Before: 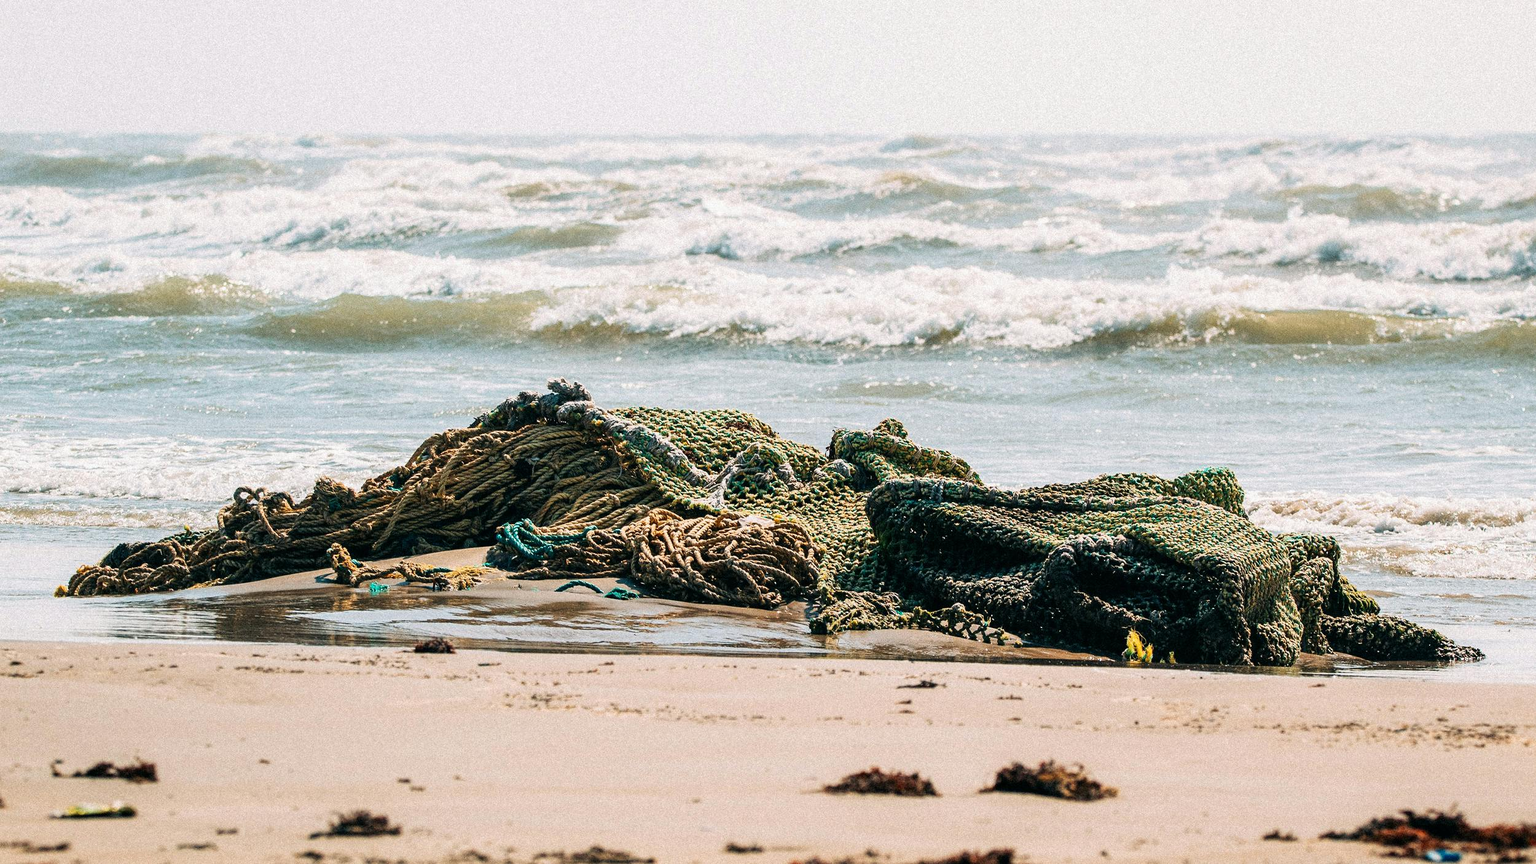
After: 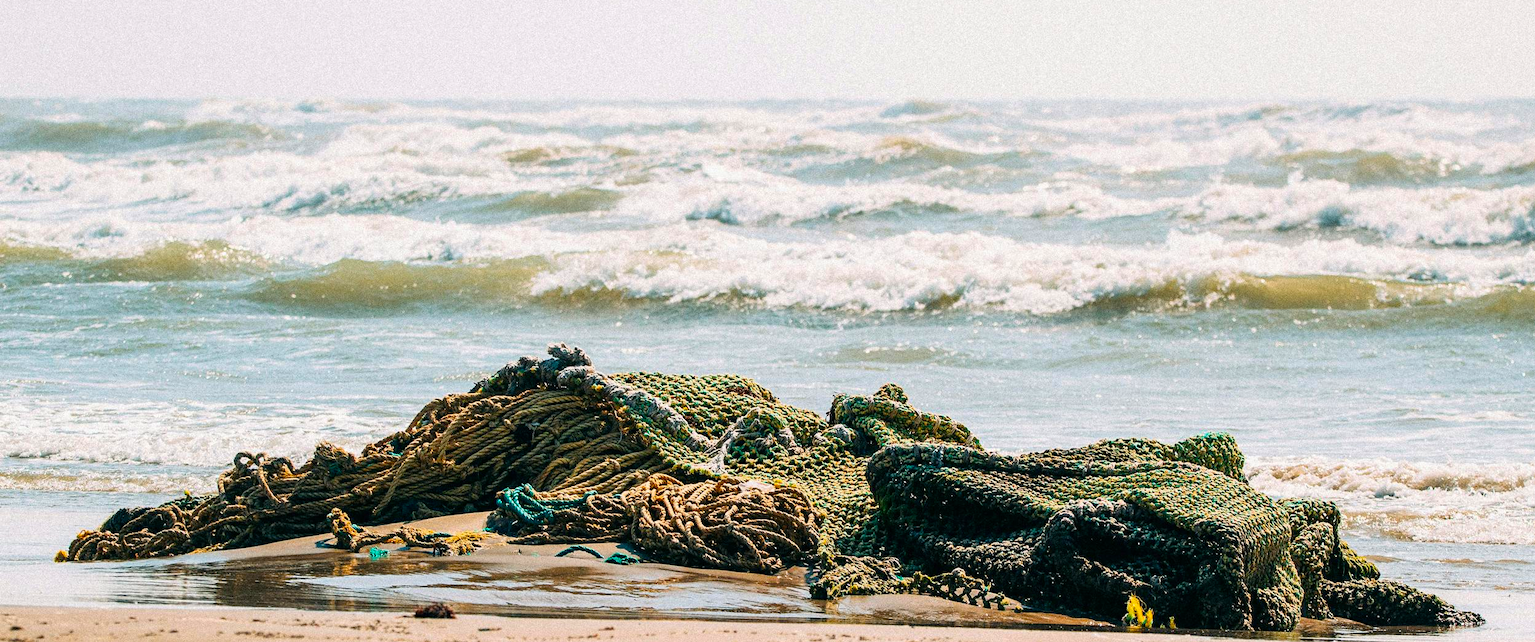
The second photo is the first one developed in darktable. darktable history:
crop: top 4.116%, bottom 21.501%
contrast brightness saturation: contrast 0.038, saturation 0.154
color balance rgb: perceptual saturation grading › global saturation 19.375%
